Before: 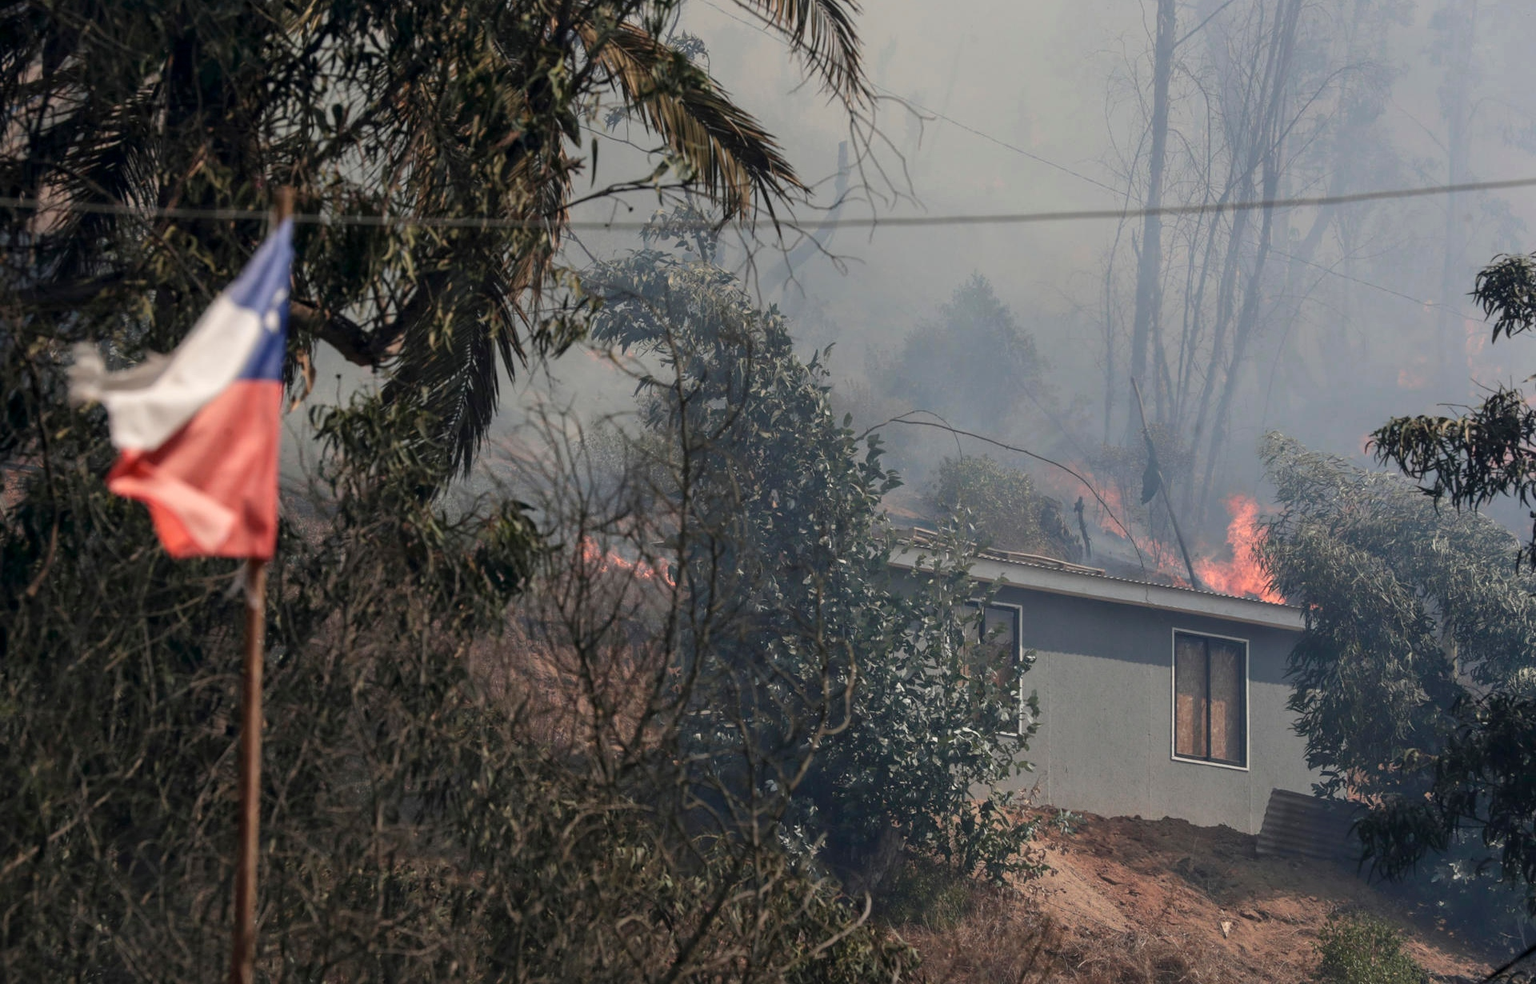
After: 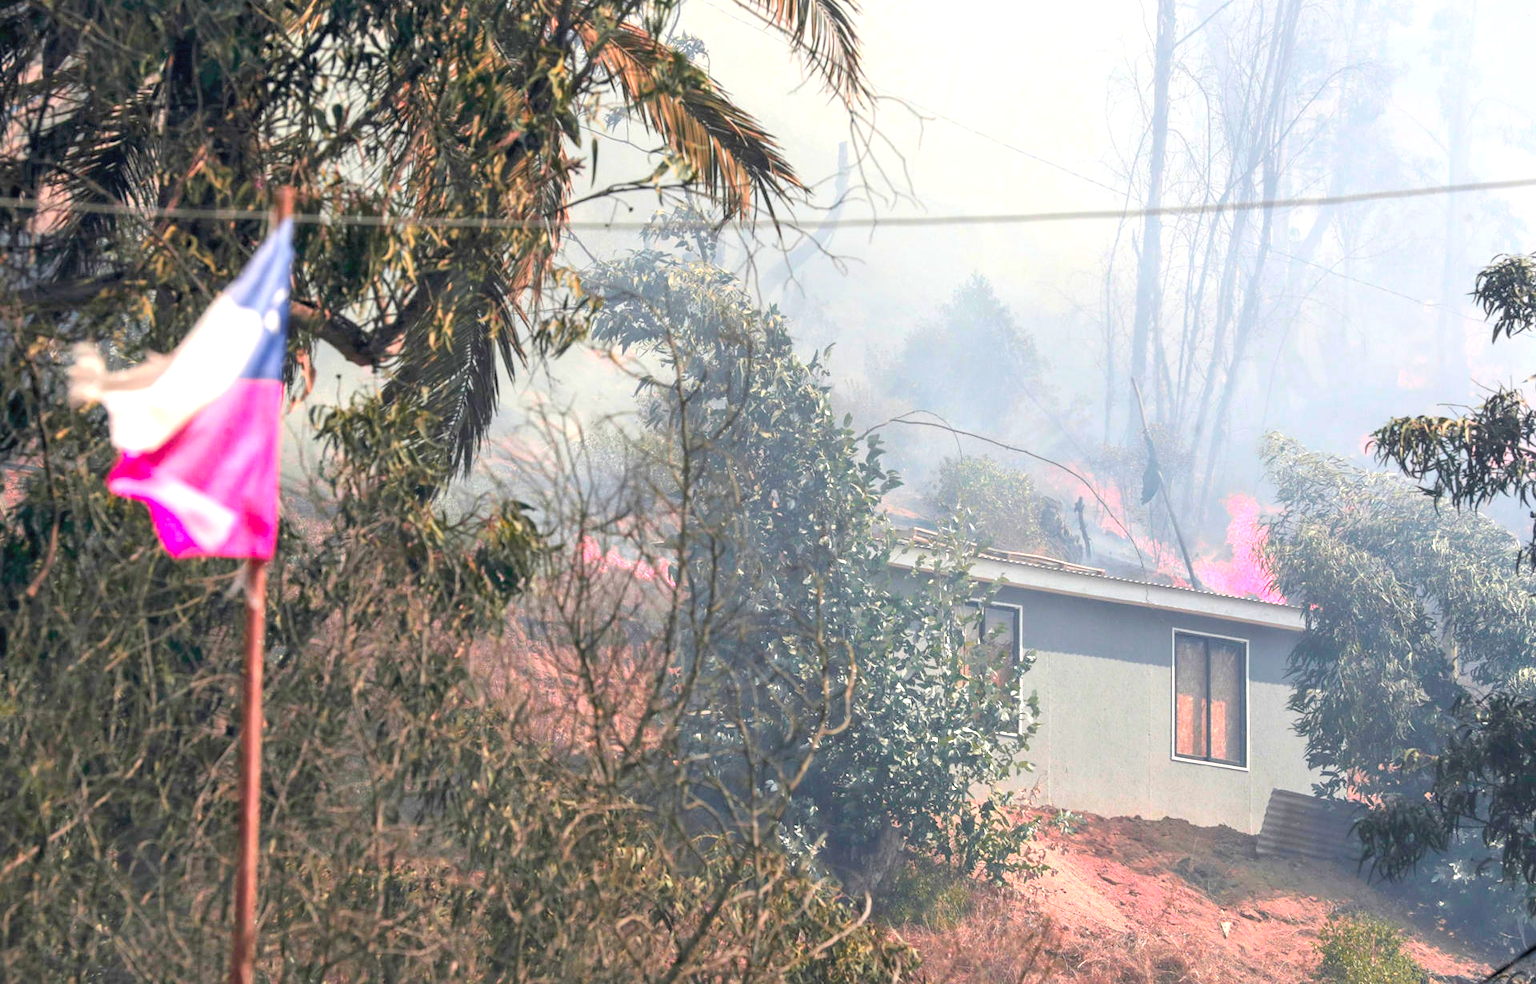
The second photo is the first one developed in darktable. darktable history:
exposure: black level correction 0, exposure 1.5 EV, compensate highlight preservation false
color zones: curves: ch1 [(0.24, 0.634) (0.75, 0.5)]; ch2 [(0.253, 0.437) (0.745, 0.491)], mix 102.12%
tone equalizer: -7 EV 0.18 EV, -6 EV 0.12 EV, -5 EV 0.08 EV, -4 EV 0.04 EV, -2 EV -0.02 EV, -1 EV -0.04 EV, +0 EV -0.06 EV, luminance estimator HSV value / RGB max
contrast brightness saturation: brightness 0.15
